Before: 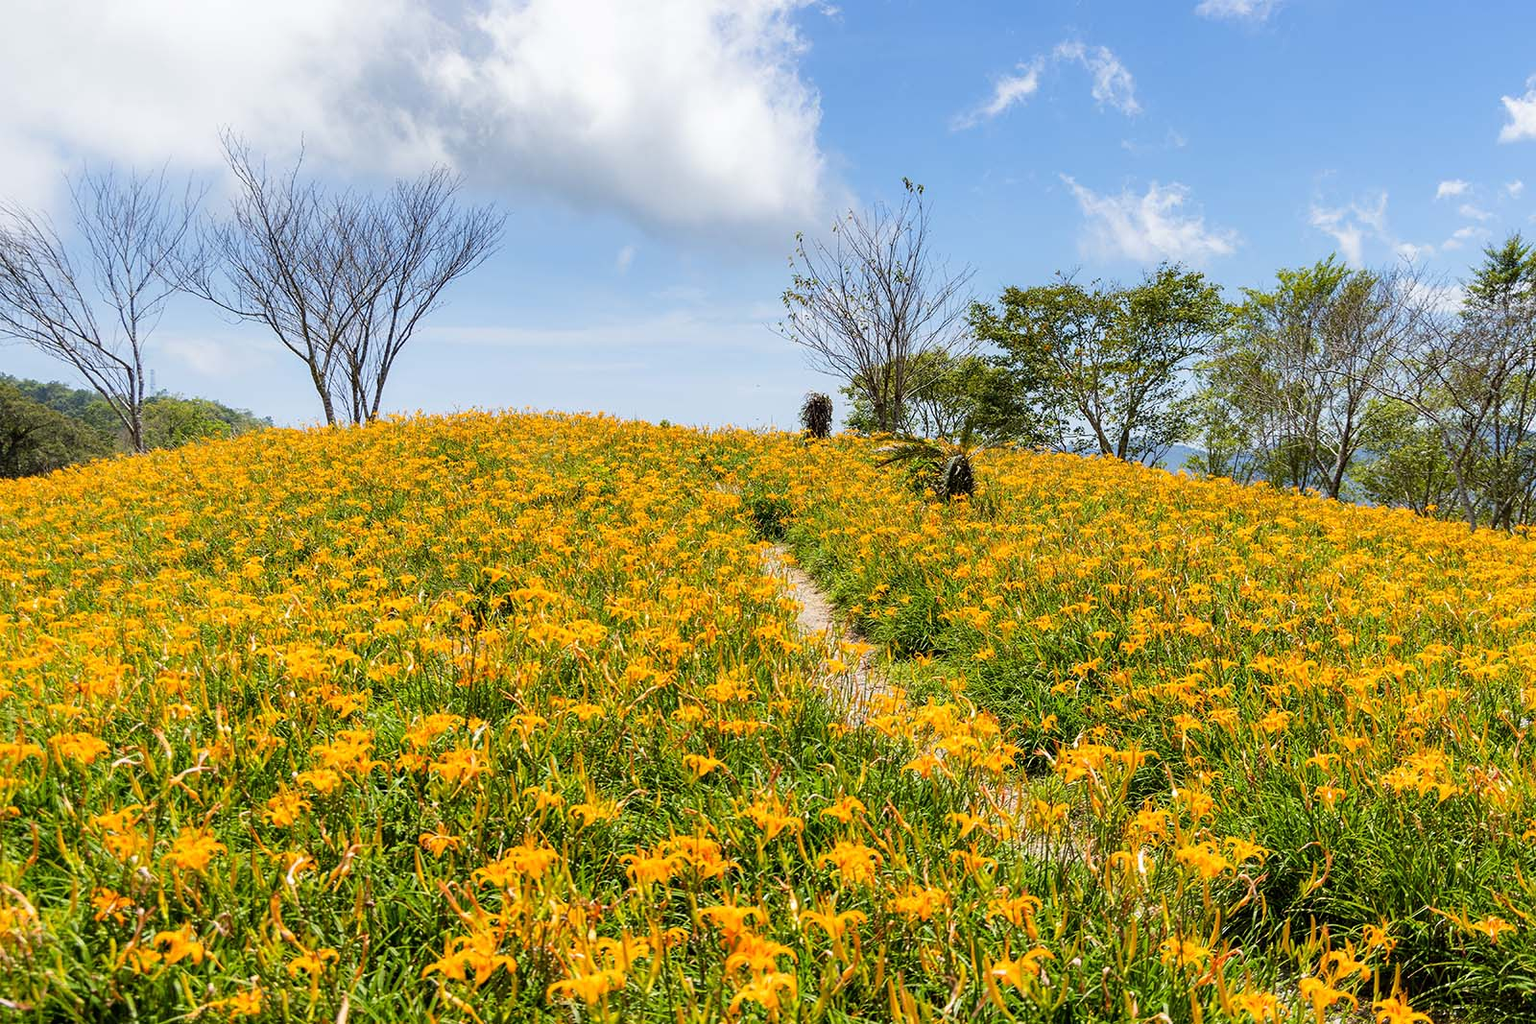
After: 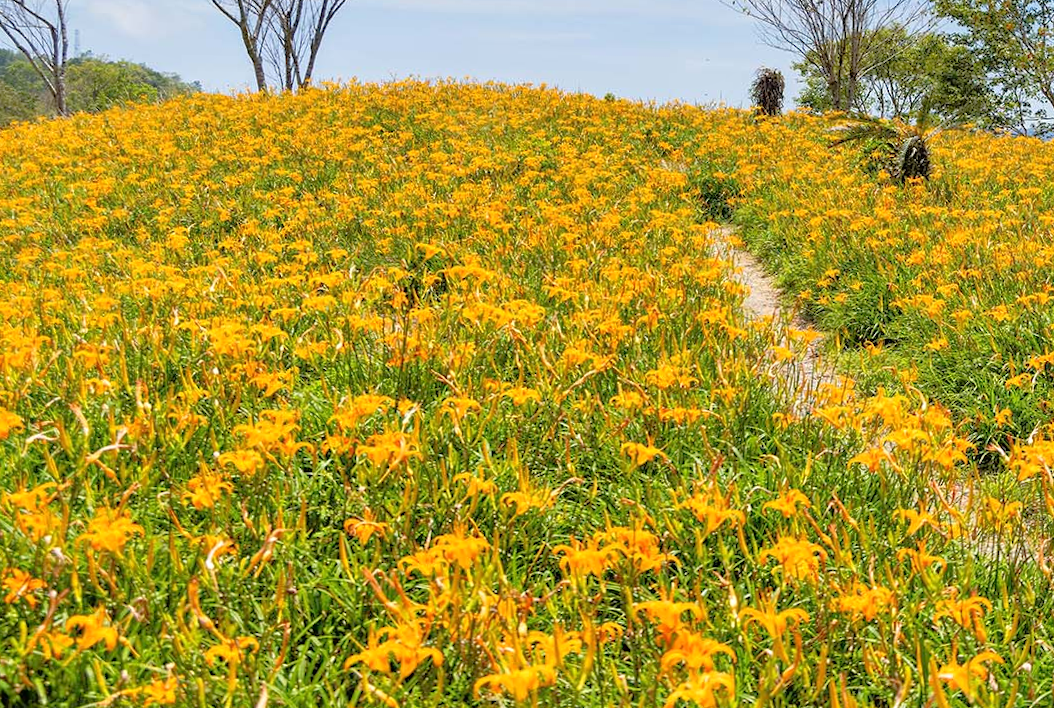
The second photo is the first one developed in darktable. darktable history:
crop and rotate: angle -1.2°, left 3.958%, top 31.538%, right 28.069%
tone equalizer: -7 EV 0.16 EV, -6 EV 0.562 EV, -5 EV 1.13 EV, -4 EV 1.33 EV, -3 EV 1.15 EV, -2 EV 0.6 EV, -1 EV 0.168 EV
